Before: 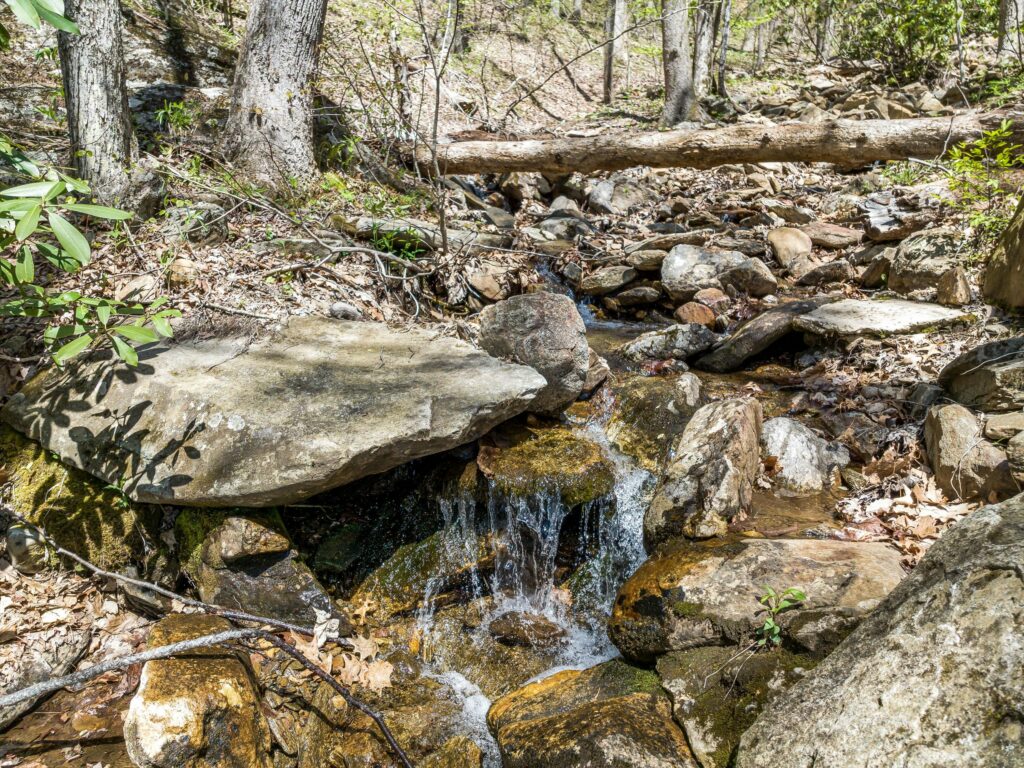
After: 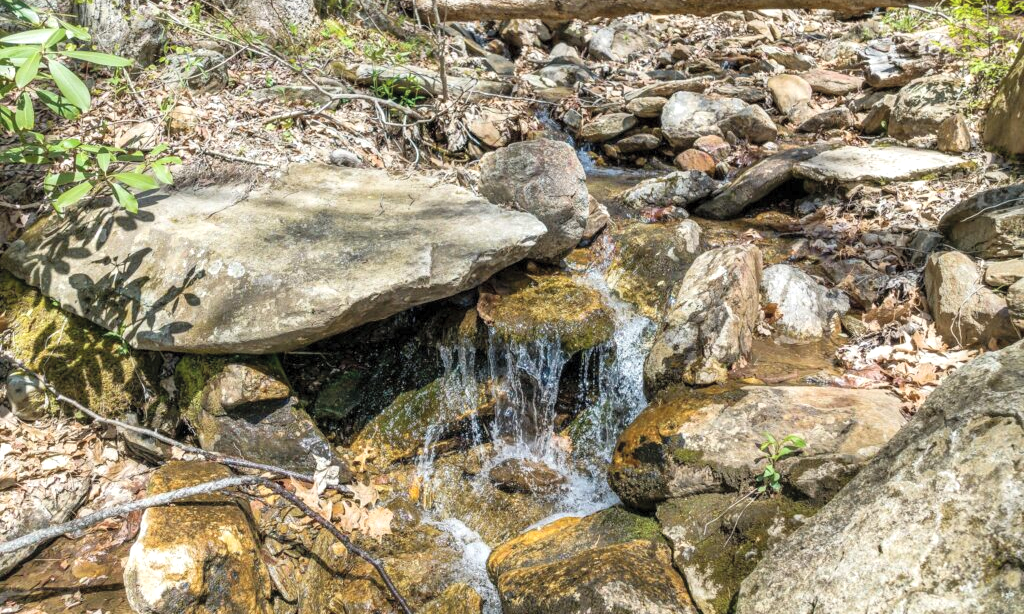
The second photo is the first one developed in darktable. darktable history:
exposure: exposure 0.2 EV, compensate highlight preservation false
contrast brightness saturation: brightness 0.15
crop and rotate: top 19.998%
